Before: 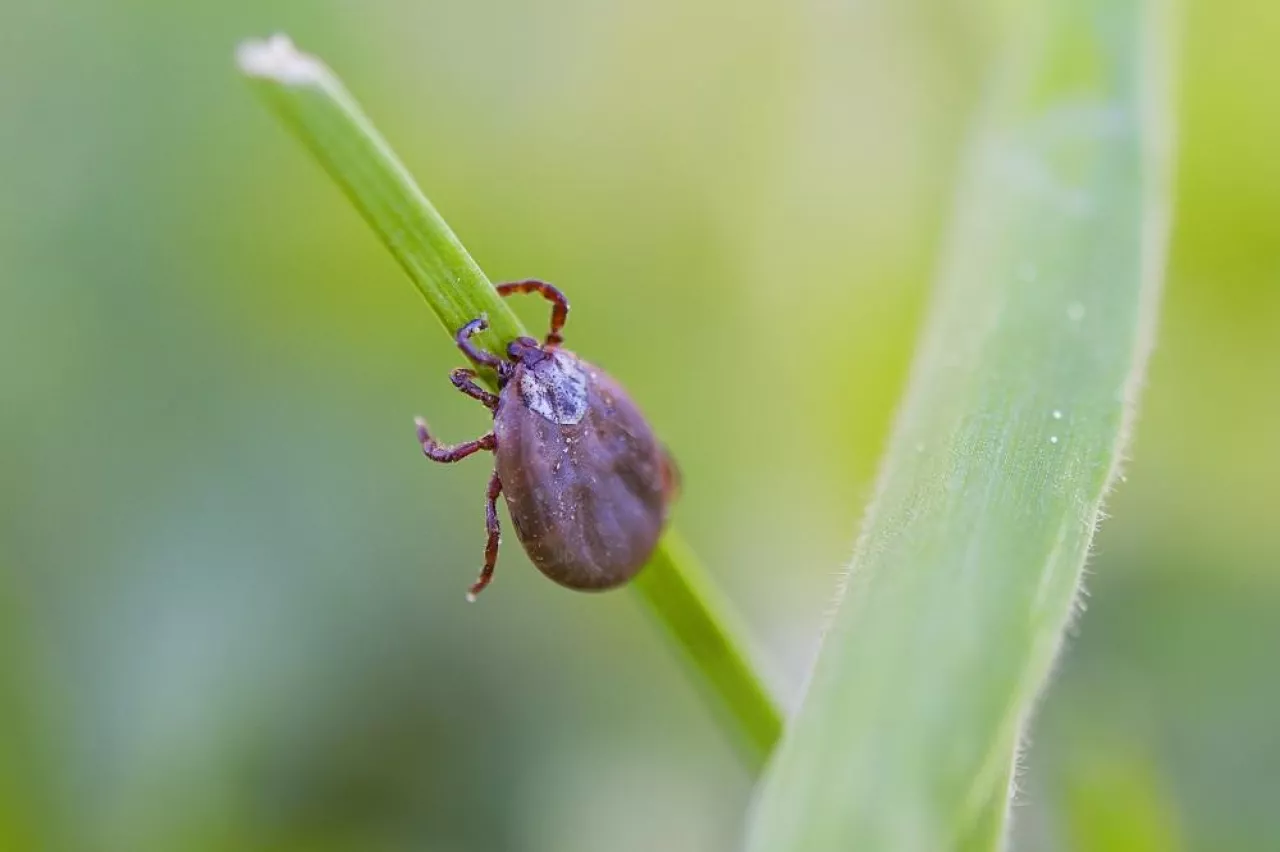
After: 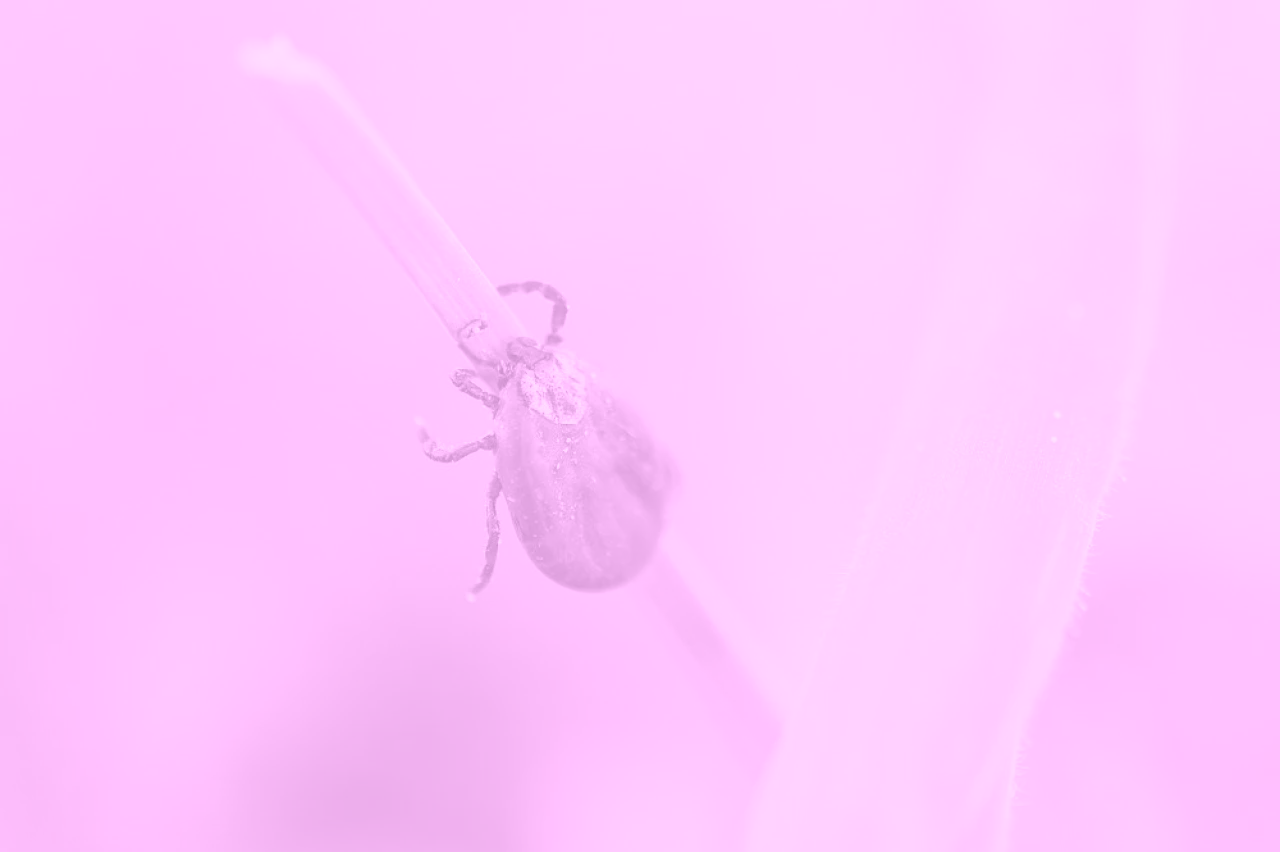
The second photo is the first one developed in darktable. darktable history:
colorize: hue 331.2°, saturation 69%, source mix 30.28%, lightness 69.02%, version 1
color correction: highlights a* -7.33, highlights b* 1.26, shadows a* -3.55, saturation 1.4
